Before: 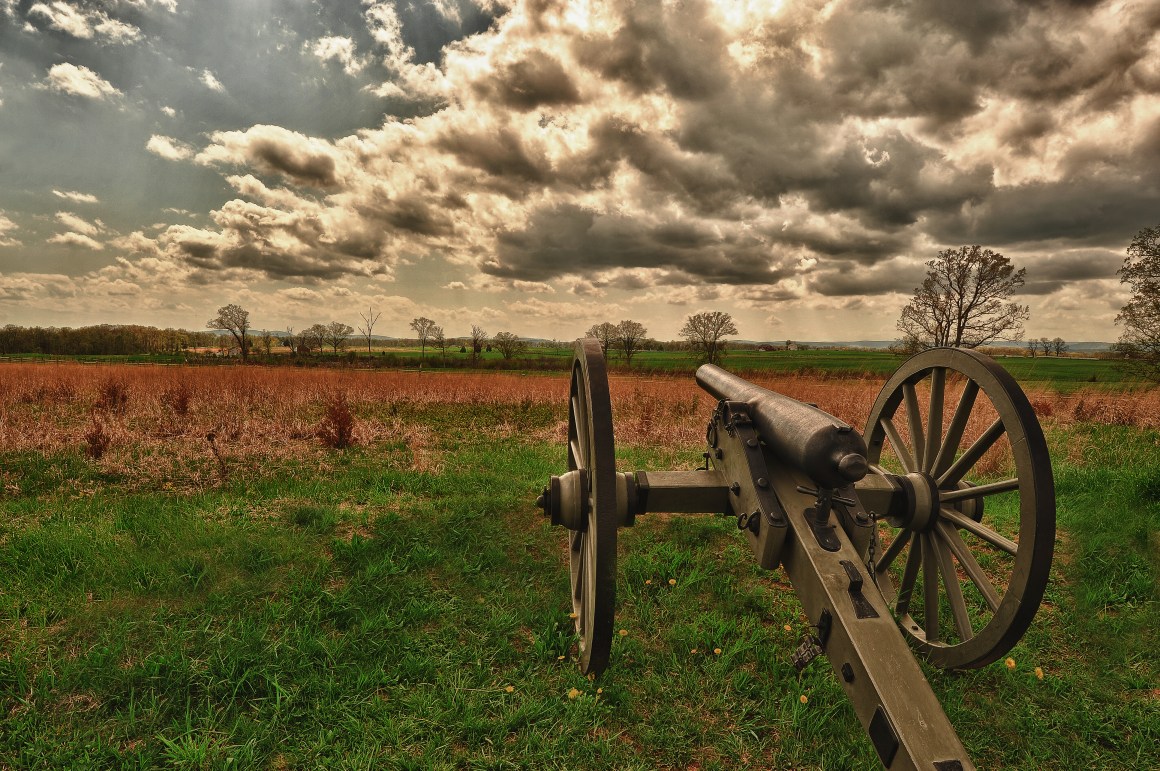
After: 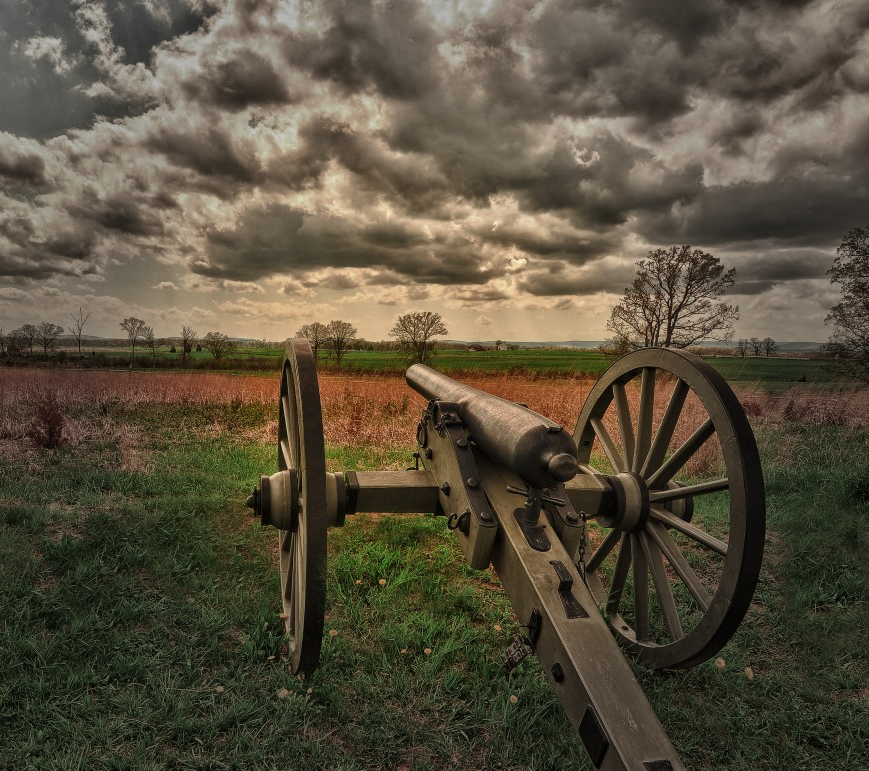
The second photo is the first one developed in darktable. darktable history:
crop and rotate: left 25.014%
local contrast: on, module defaults
vignetting: fall-off start 39.5%, fall-off radius 41.01%
shadows and highlights: shadows 39.59, highlights -59.83
